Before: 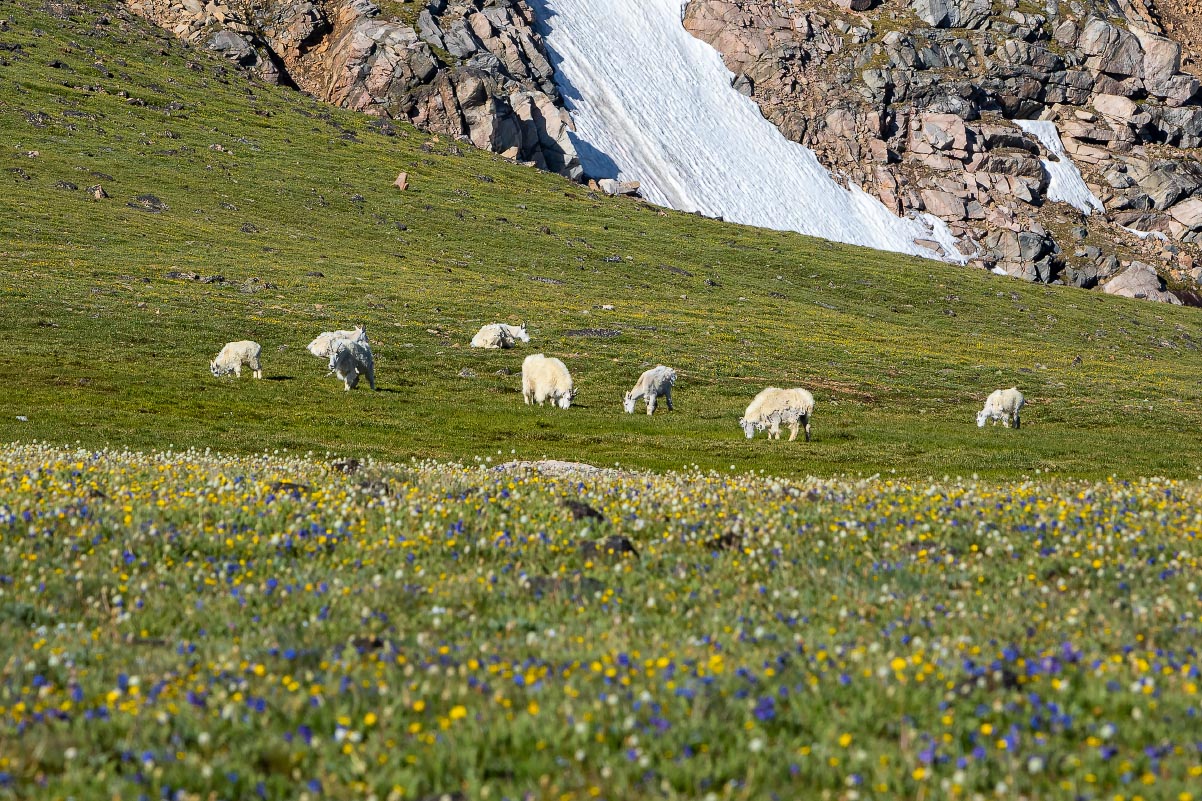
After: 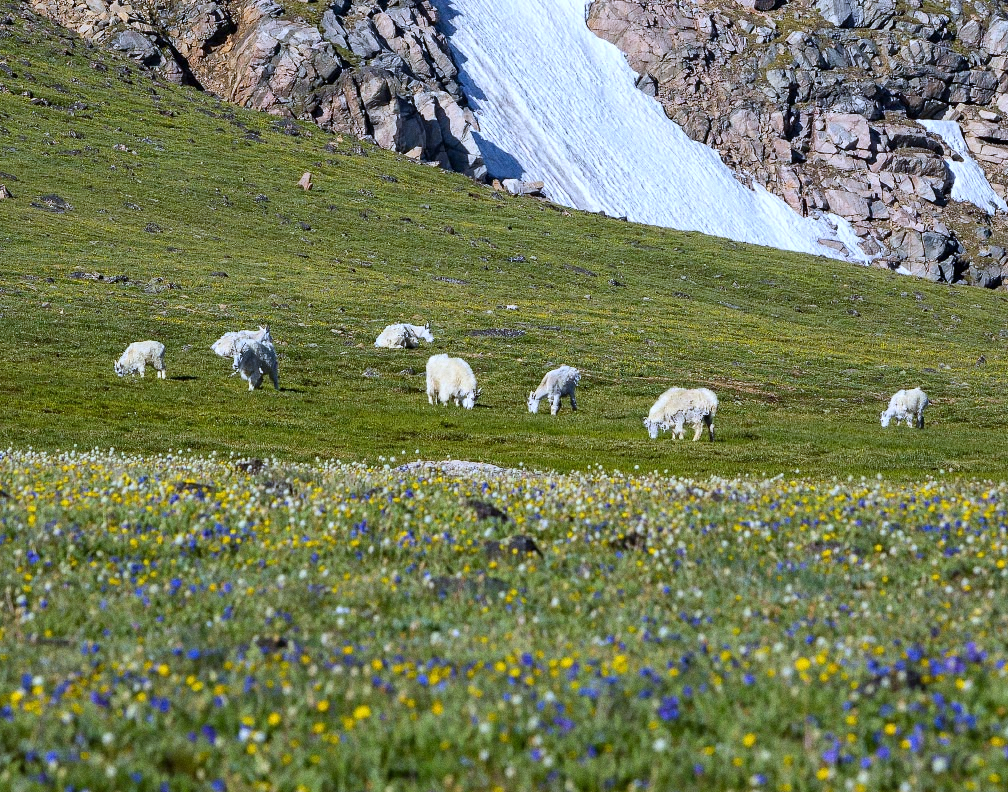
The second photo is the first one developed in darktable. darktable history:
white balance: red 0.948, green 1.02, blue 1.176
grain: coarseness 3.21 ISO
crop: left 8.026%, right 7.374%
